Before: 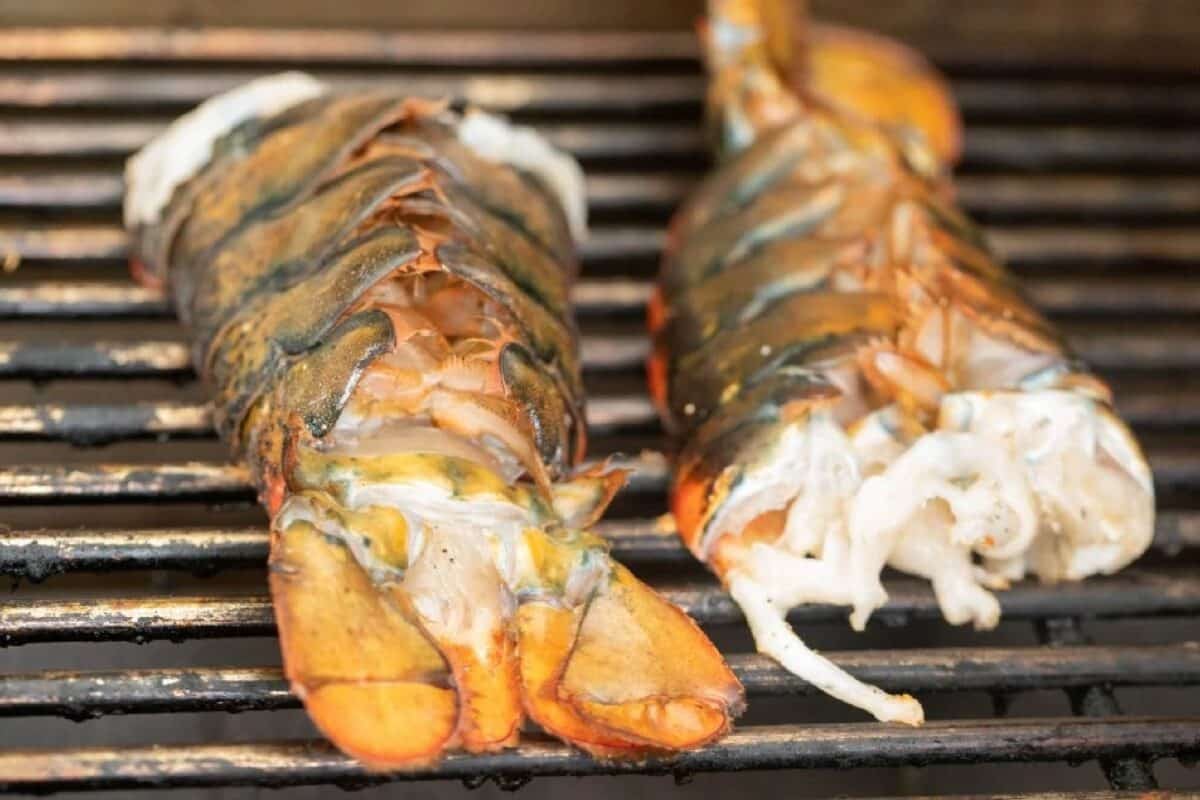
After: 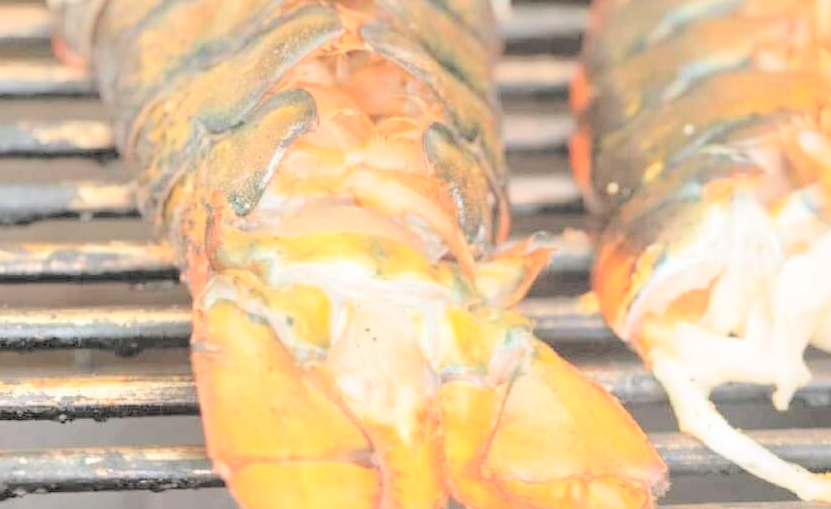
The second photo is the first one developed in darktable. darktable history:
crop: left 6.488%, top 27.668%, right 24.183%, bottom 8.656%
contrast brightness saturation: brightness 1
